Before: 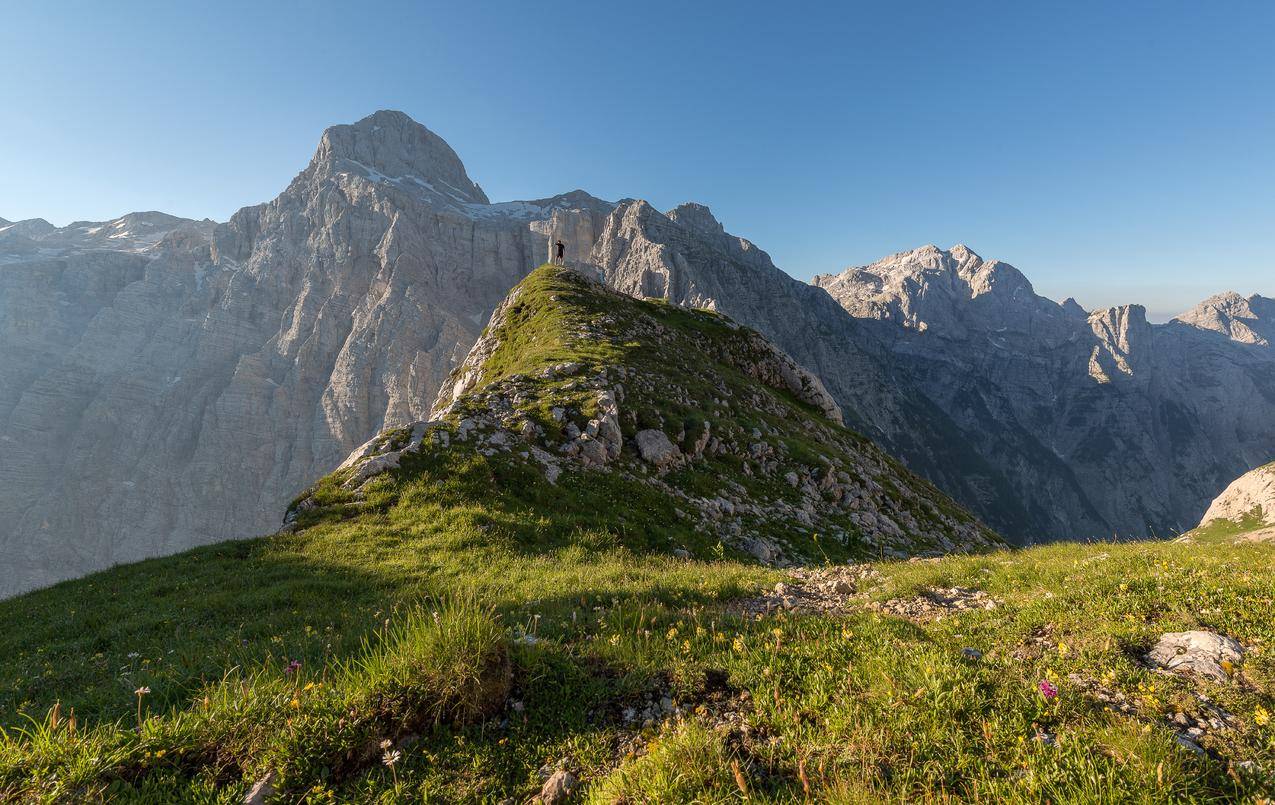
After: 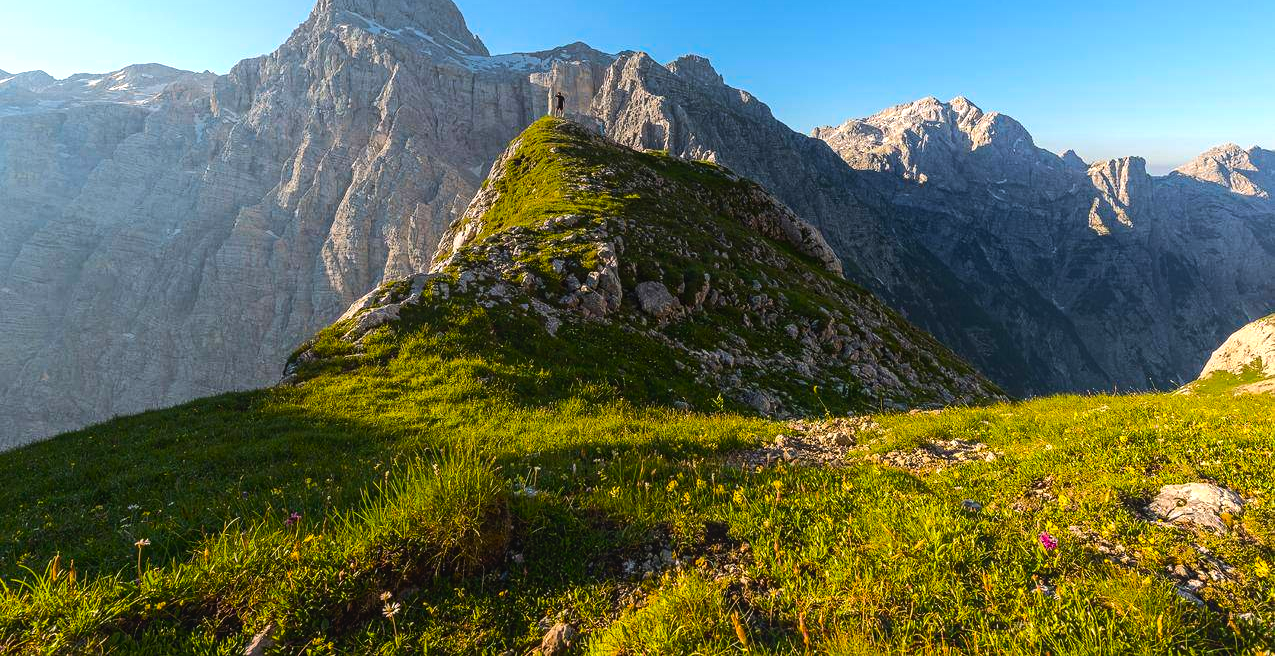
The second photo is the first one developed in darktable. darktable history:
contrast equalizer: y [[0.439, 0.44, 0.442, 0.457, 0.493, 0.498], [0.5 ×6], [0.5 ×6], [0 ×6], [0 ×6]]
crop and rotate: top 18.396%
color balance rgb: shadows lift › luminance -9.195%, power › luminance 3.425%, power › hue 229.91°, linear chroma grading › global chroma 14.715%, perceptual saturation grading › global saturation 24.955%, perceptual brilliance grading › highlights 18.176%, perceptual brilliance grading › mid-tones 32.112%, perceptual brilliance grading › shadows -31.272%
